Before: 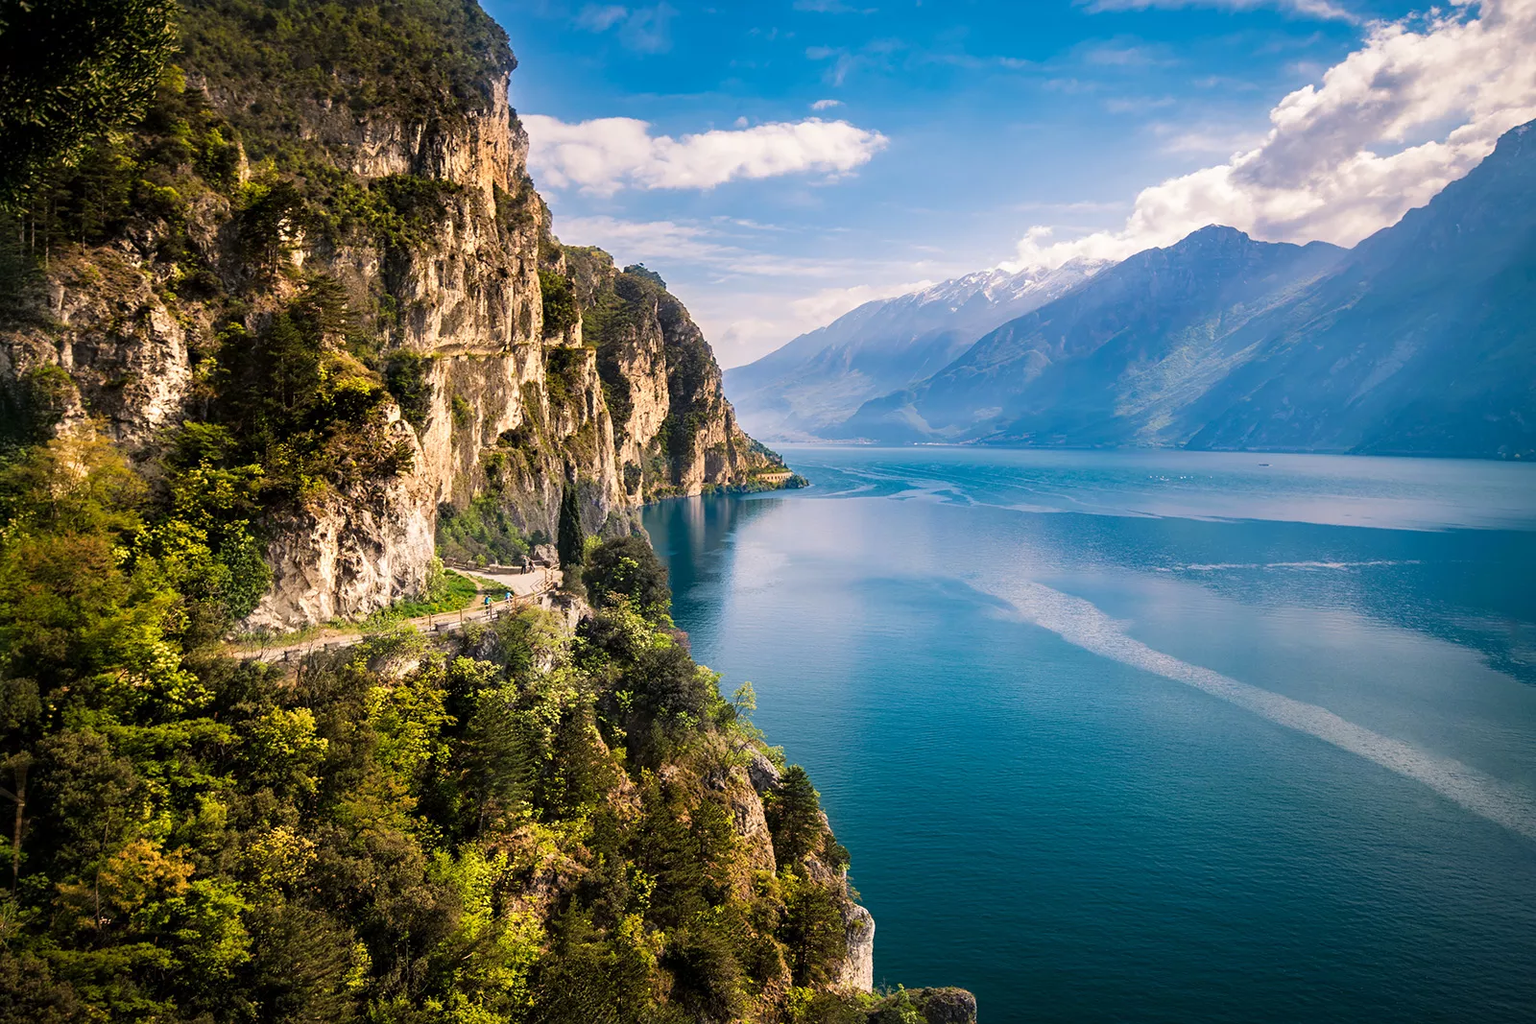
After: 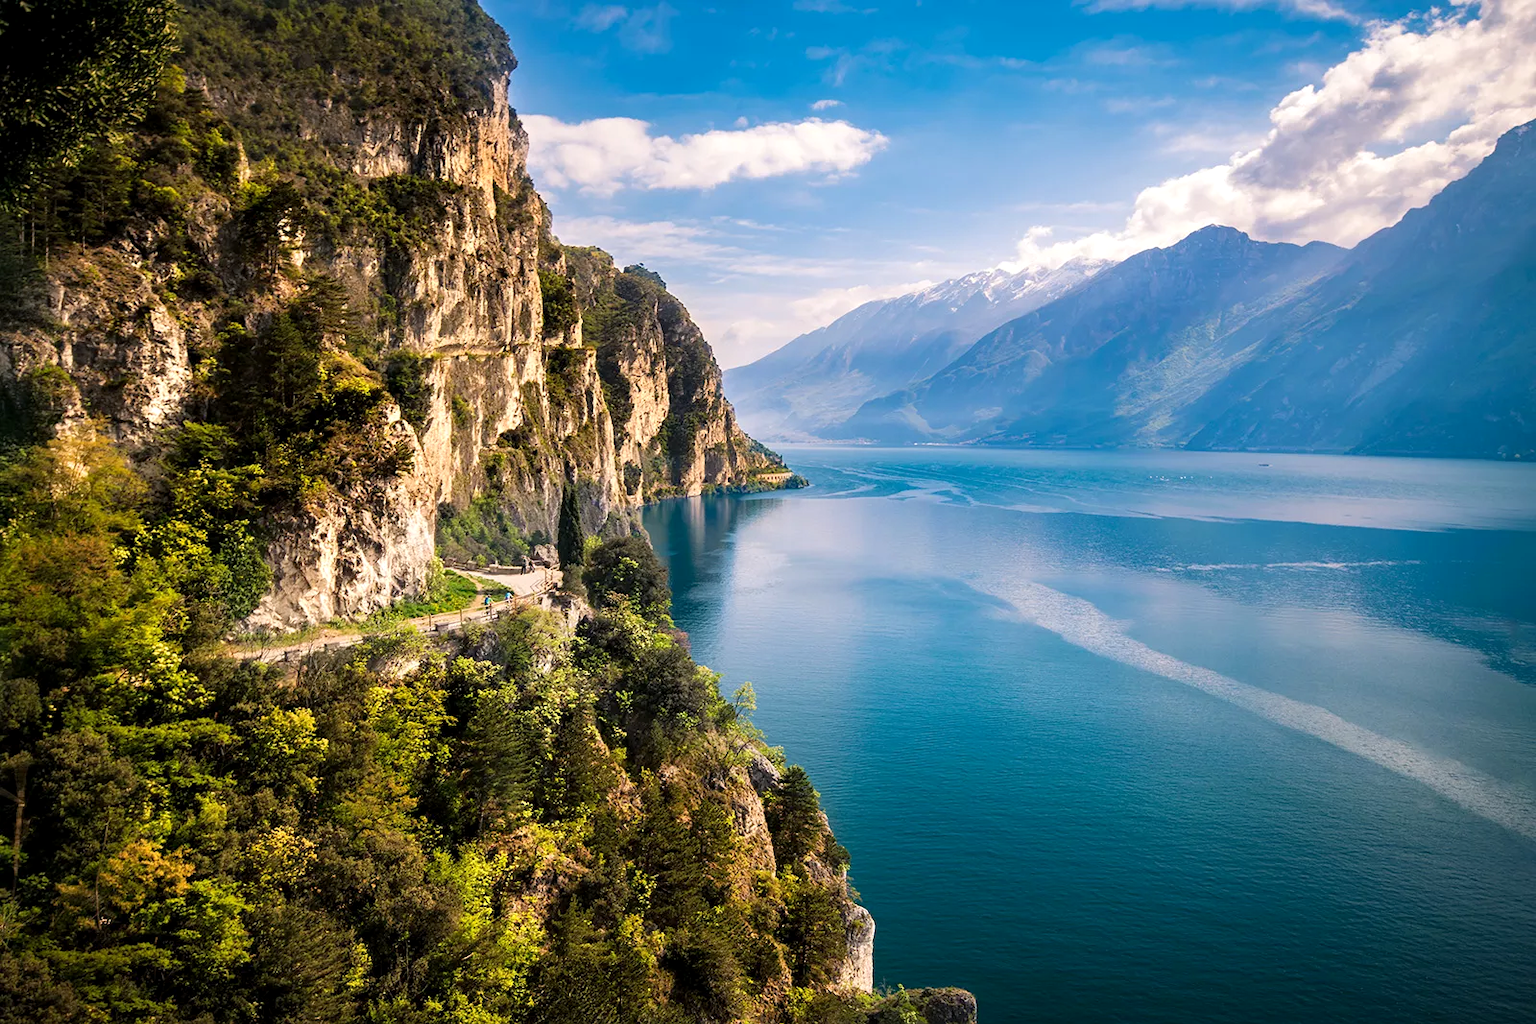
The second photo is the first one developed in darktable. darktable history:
exposure: black level correction 0.001, exposure 0.143 EV, compensate highlight preservation false
